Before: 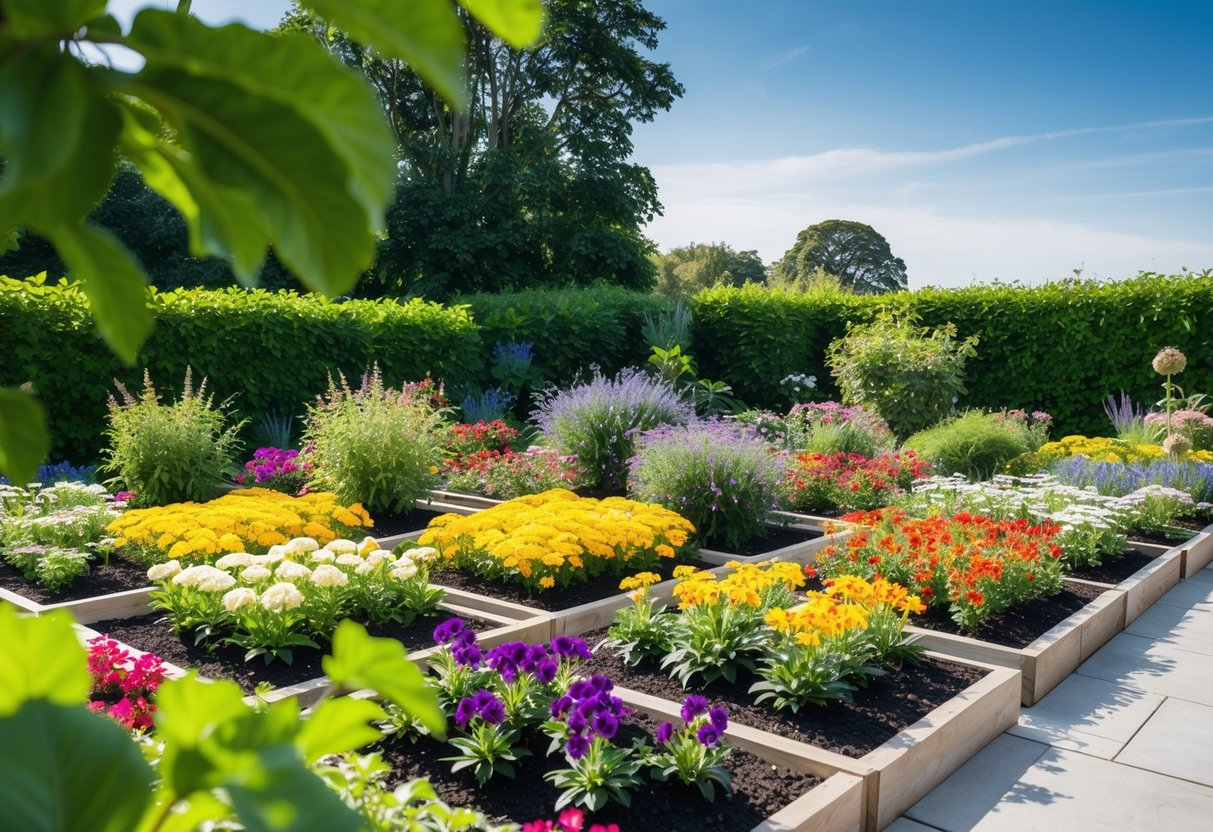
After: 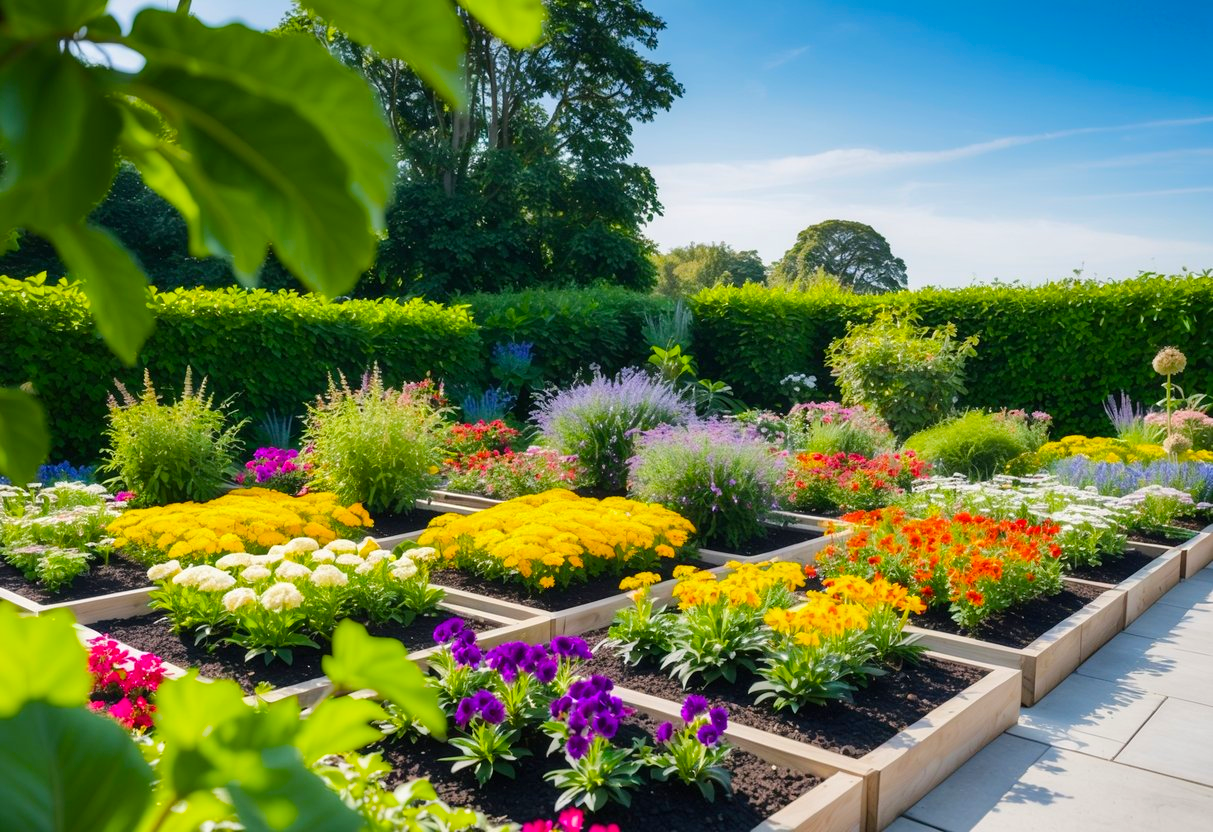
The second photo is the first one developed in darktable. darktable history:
color balance rgb: perceptual saturation grading › global saturation 29.6%, perceptual brilliance grading › mid-tones 9.358%, perceptual brilliance grading › shadows 14.902%
